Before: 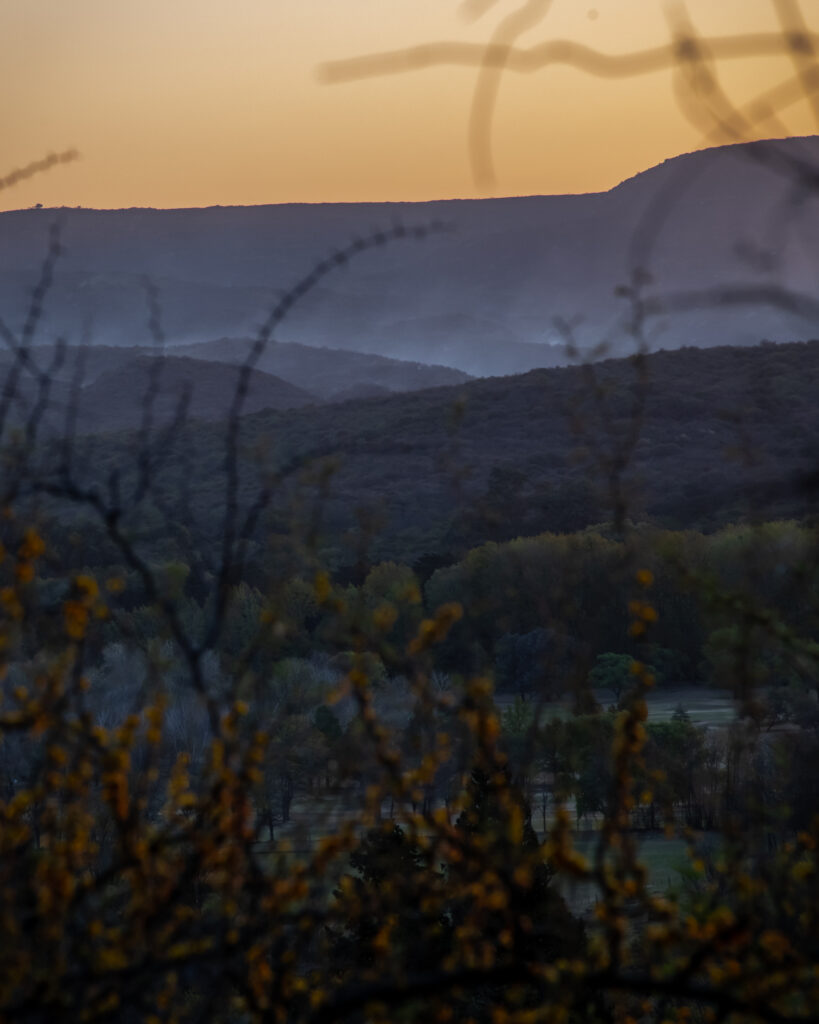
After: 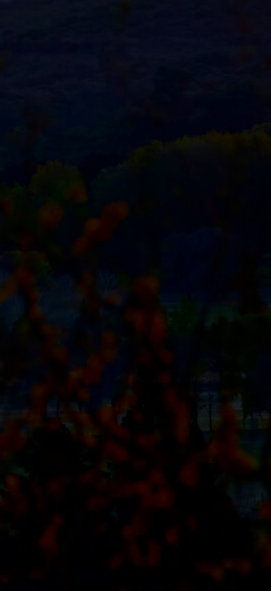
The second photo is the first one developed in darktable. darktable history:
contrast brightness saturation: brightness -0.52
crop: left 40.878%, top 39.176%, right 25.993%, bottom 3.081%
